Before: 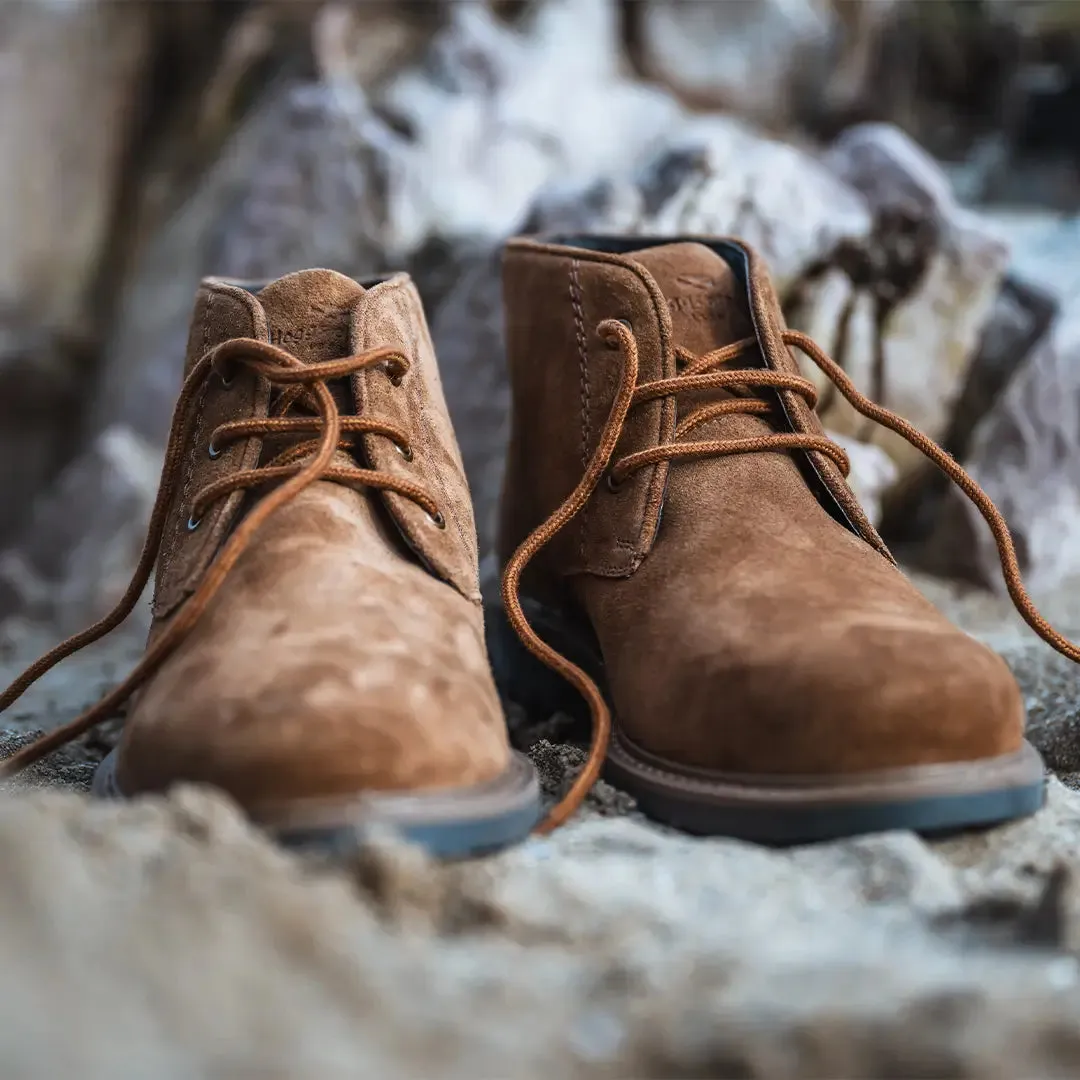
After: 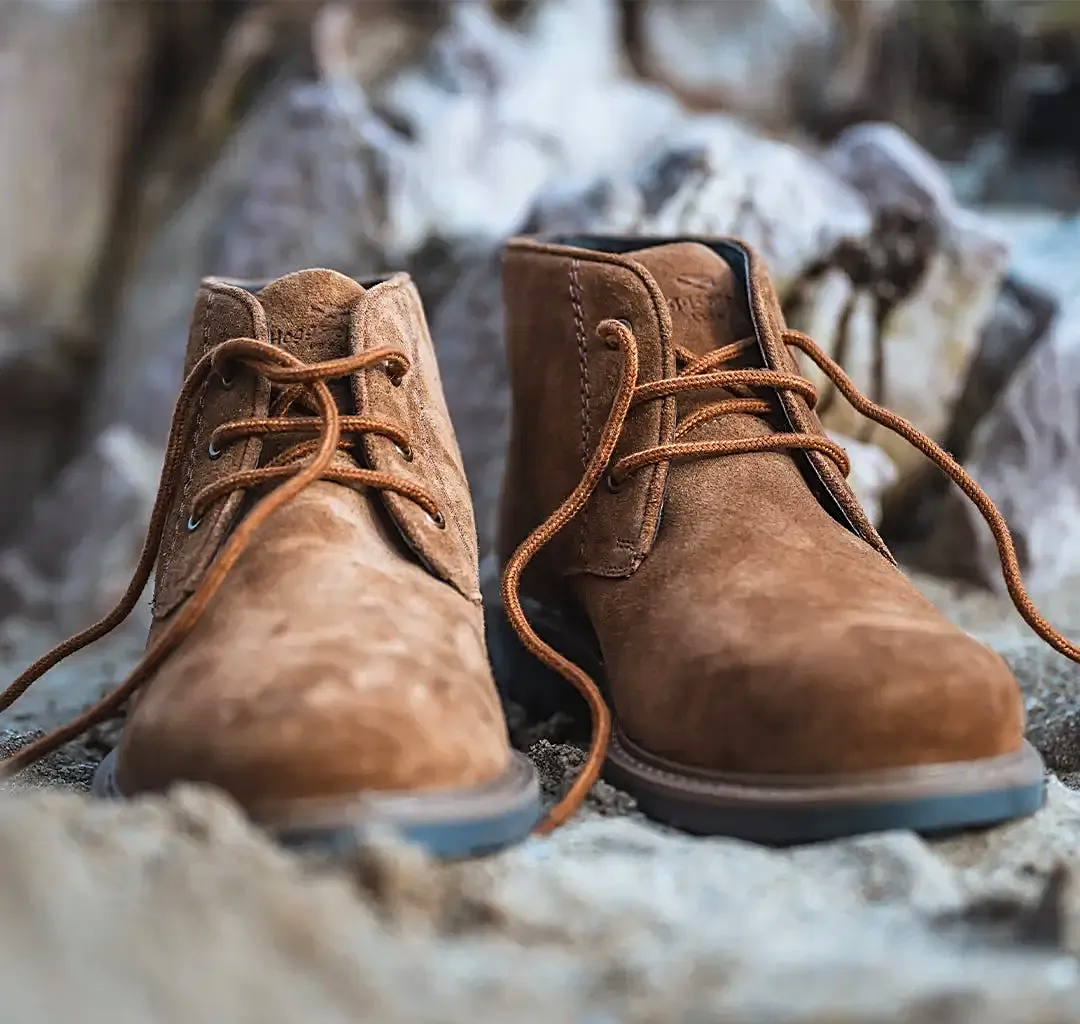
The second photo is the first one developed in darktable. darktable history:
sharpen: on, module defaults
white balance: emerald 1
contrast brightness saturation: contrast 0.03, brightness 0.06, saturation 0.13
crop and rotate: top 0%, bottom 5.097%
